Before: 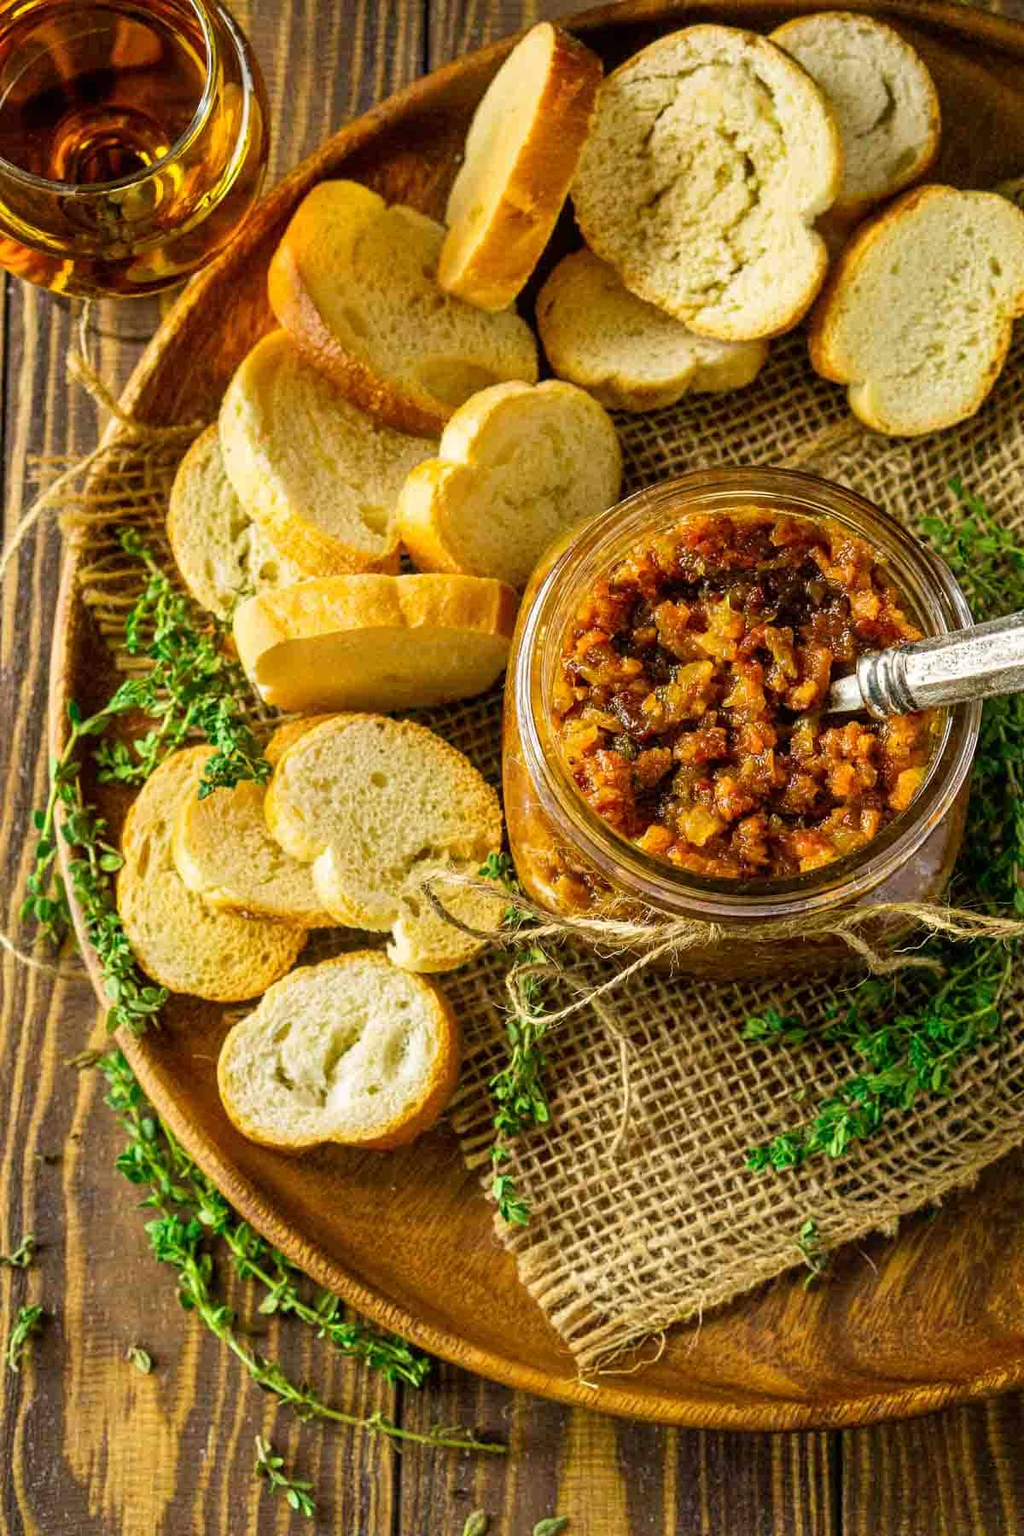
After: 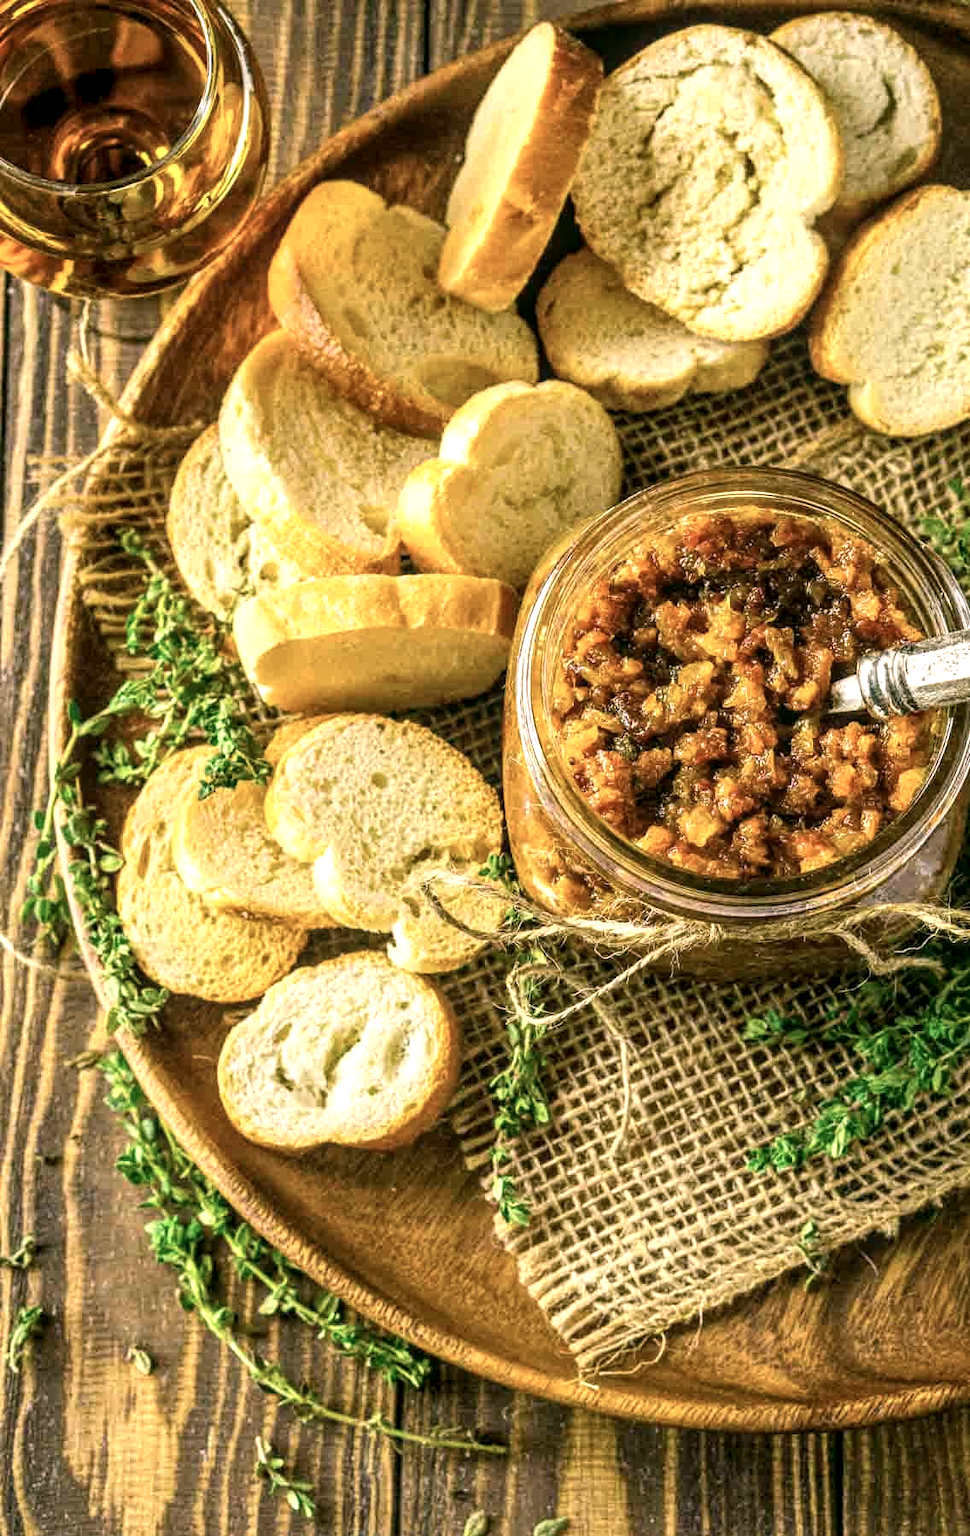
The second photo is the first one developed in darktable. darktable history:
exposure: black level correction 0, exposure 0.498 EV, compensate highlight preservation false
local contrast: on, module defaults
contrast brightness saturation: contrast 0.096, saturation -0.286
crop and rotate: right 5.242%
color correction: highlights a* 4.26, highlights b* 4.99, shadows a* -7.07, shadows b* 4.85
